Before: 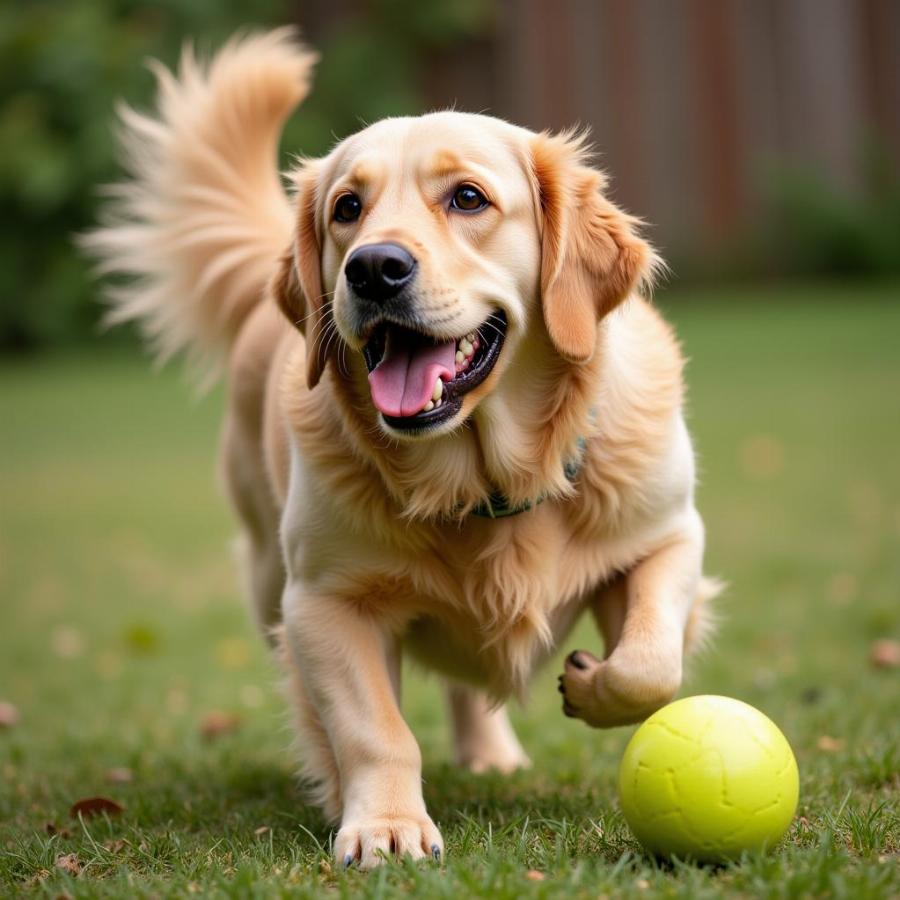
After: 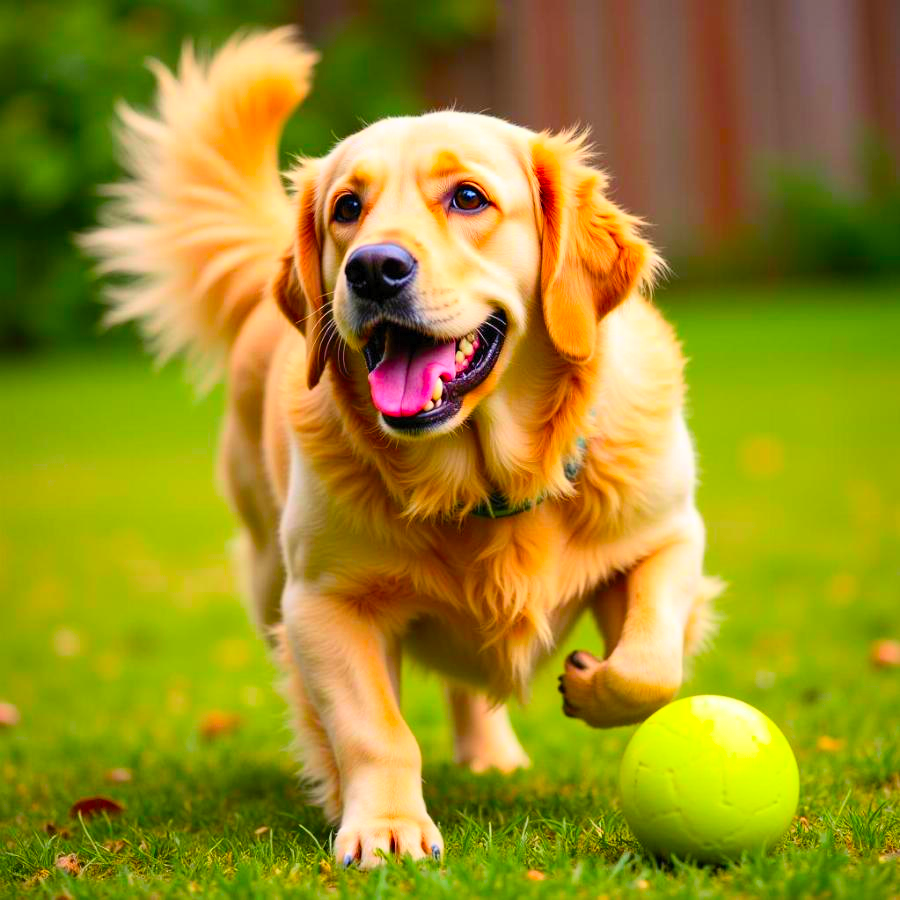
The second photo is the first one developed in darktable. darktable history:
contrast brightness saturation: contrast 0.201, brightness 0.201, saturation 0.784
color balance rgb: shadows lift › chroma 3.214%, shadows lift › hue 282.03°, perceptual saturation grading › global saturation 24.973%, global vibrance 20%
